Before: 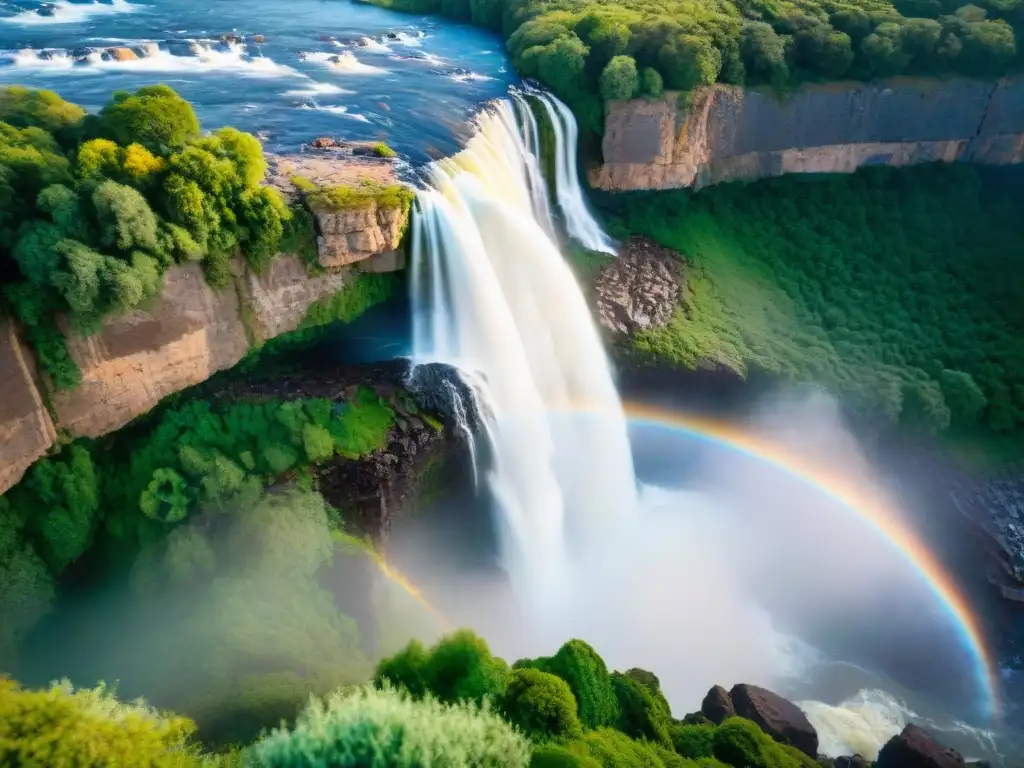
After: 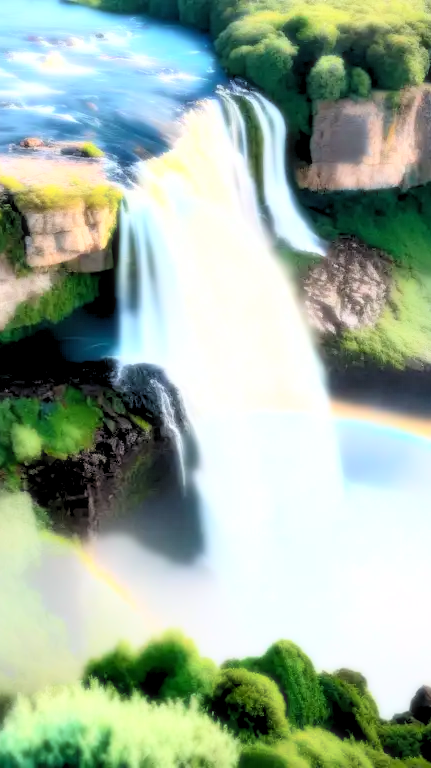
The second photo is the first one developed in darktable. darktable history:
bloom: size 0%, threshold 54.82%, strength 8.31%
crop: left 28.583%, right 29.231%
rgb levels: levels [[0.013, 0.434, 0.89], [0, 0.5, 1], [0, 0.5, 1]]
